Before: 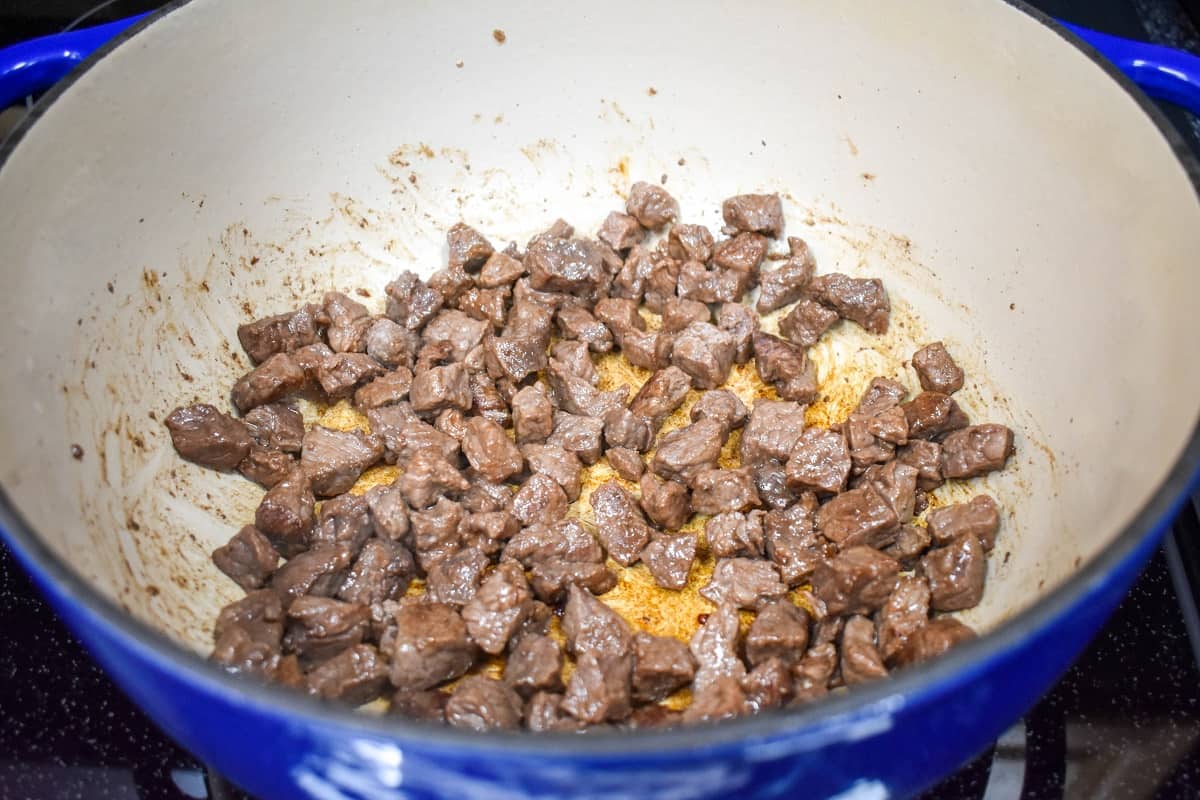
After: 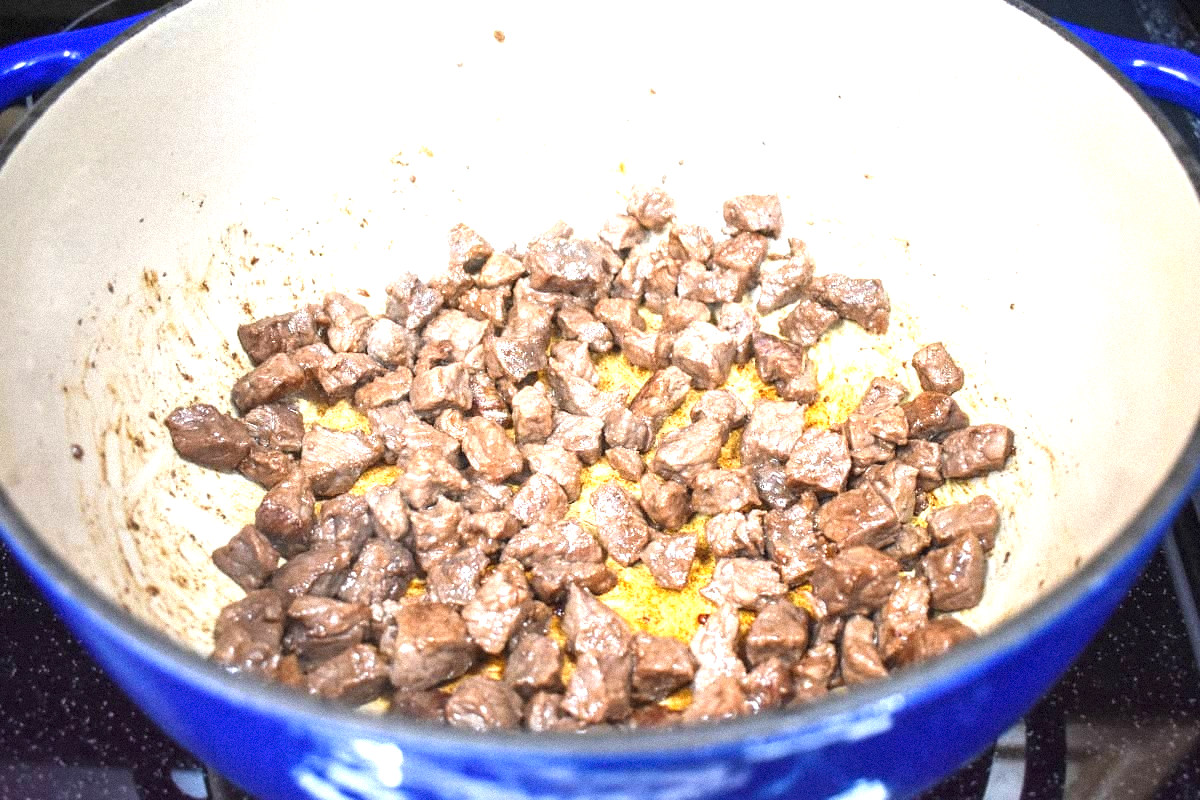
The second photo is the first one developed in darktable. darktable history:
exposure: black level correction -0.002, exposure 1.115 EV, compensate highlight preservation false
grain: mid-tones bias 0%
